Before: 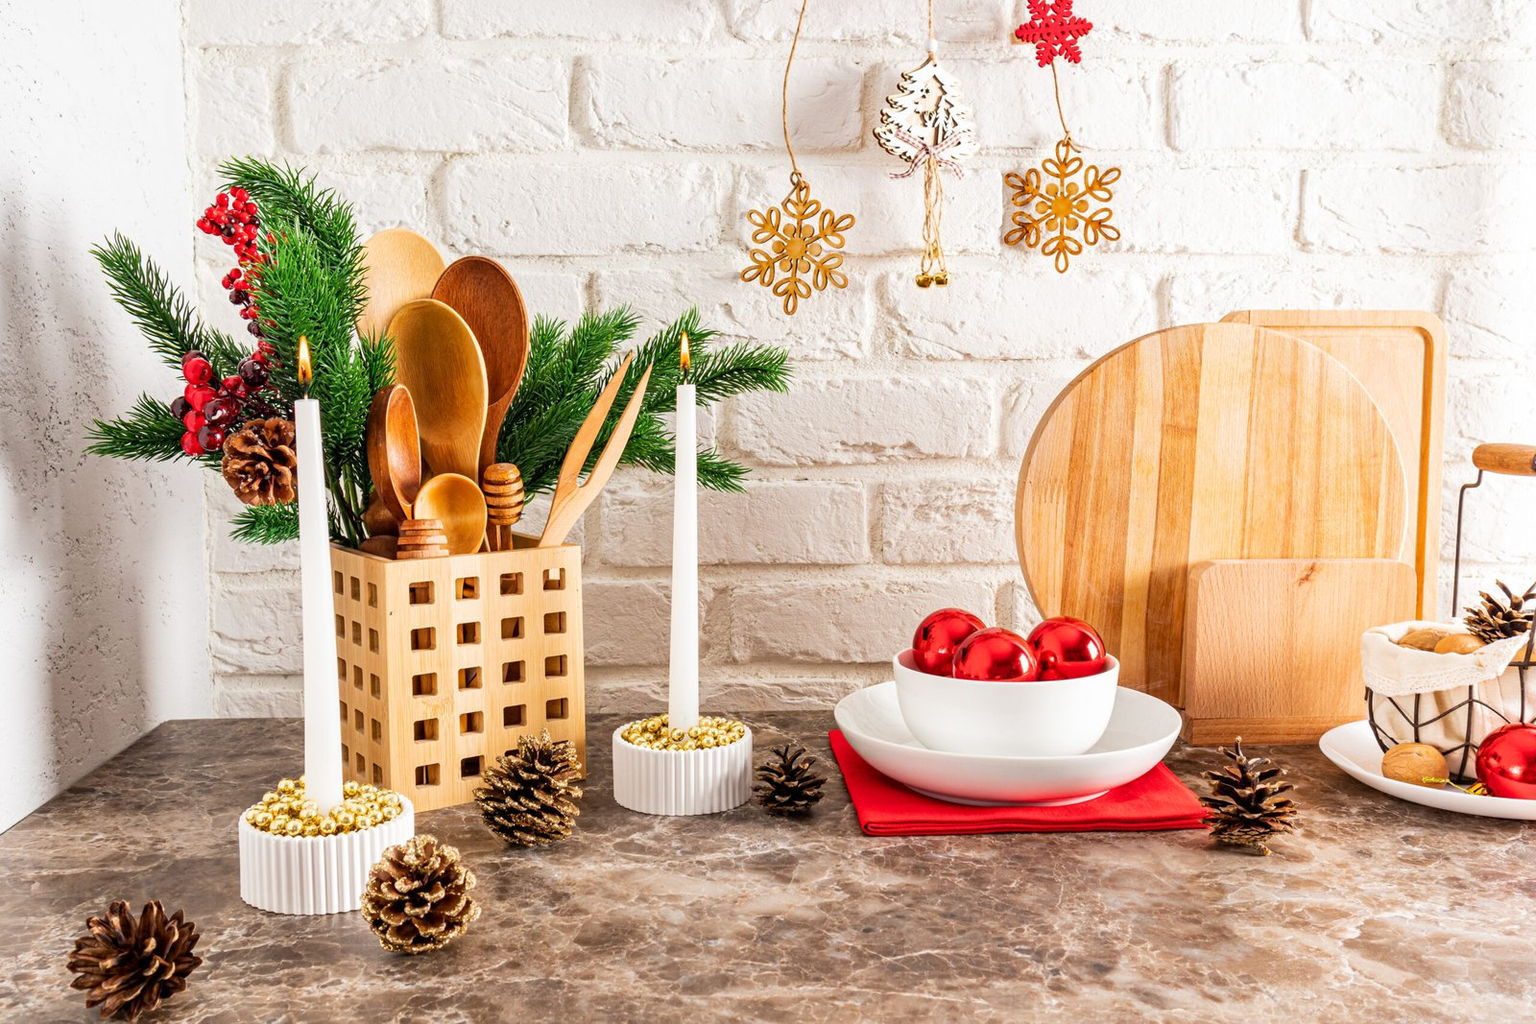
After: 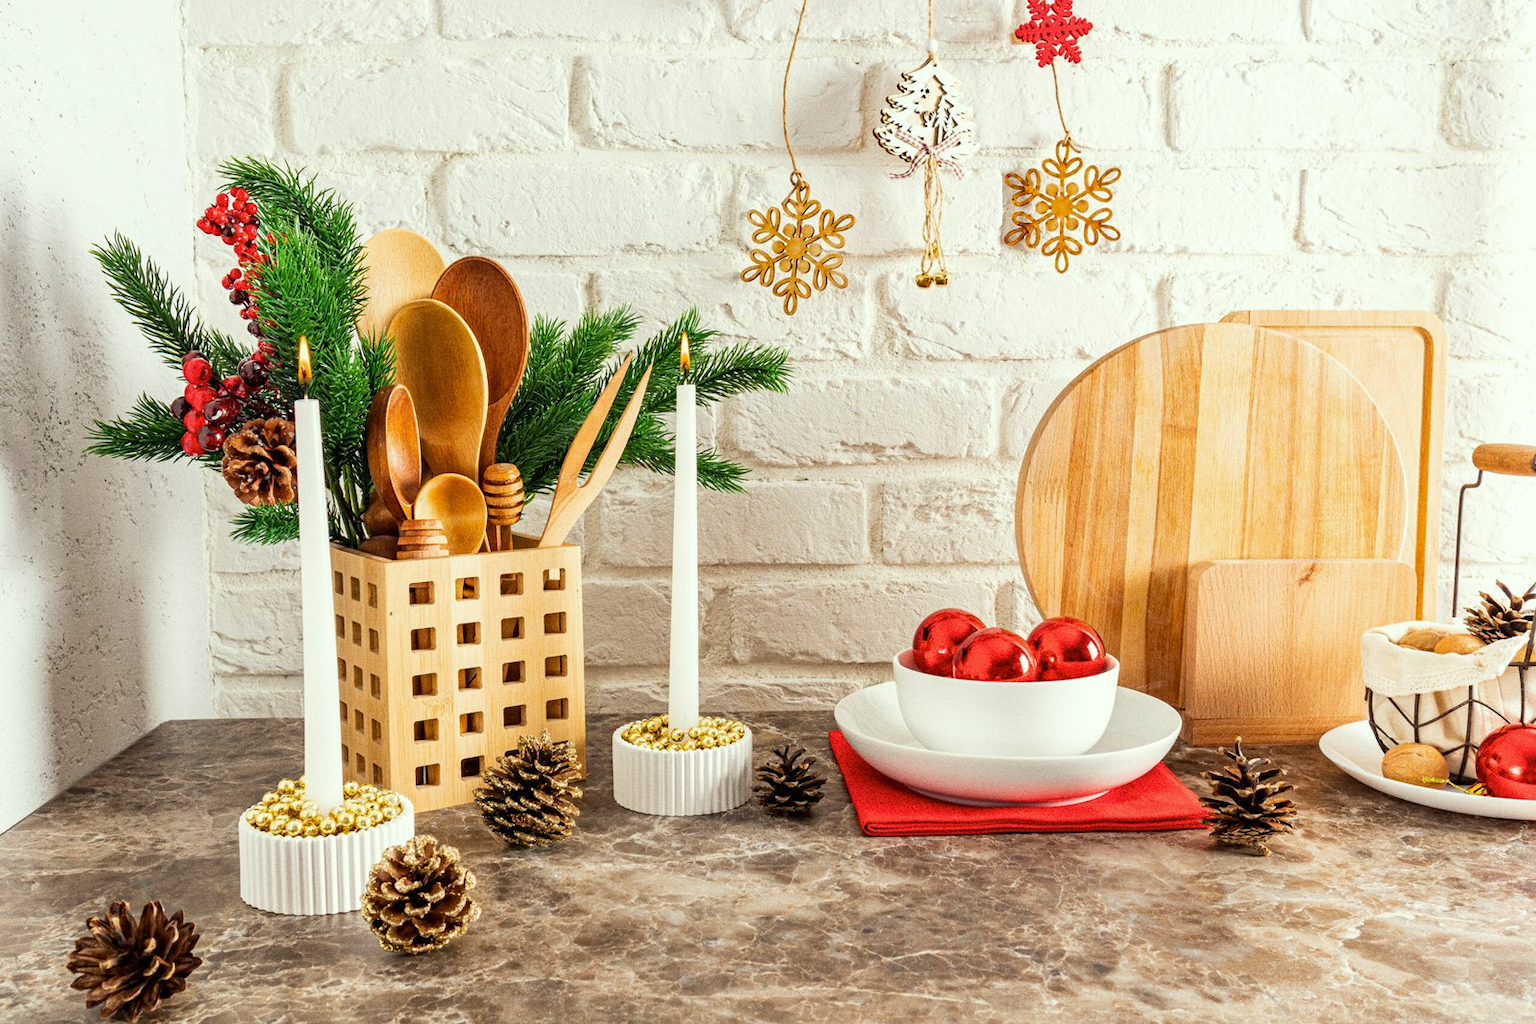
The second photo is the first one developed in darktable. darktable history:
grain: on, module defaults
color correction: highlights a* -4.73, highlights b* 5.06, saturation 0.97
